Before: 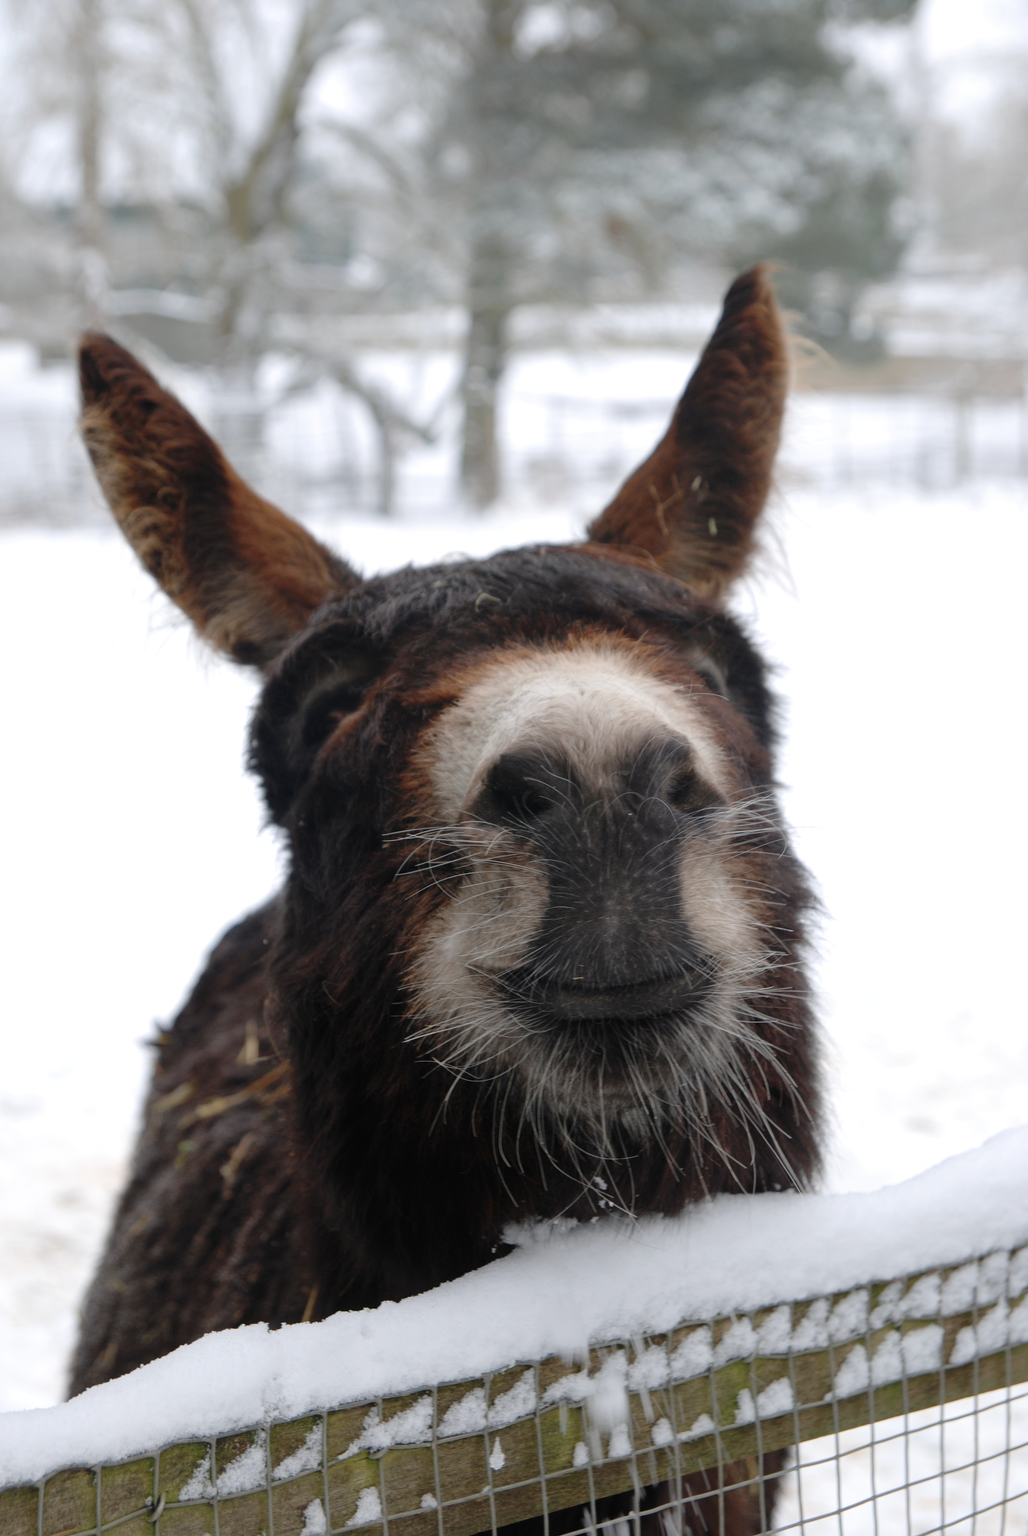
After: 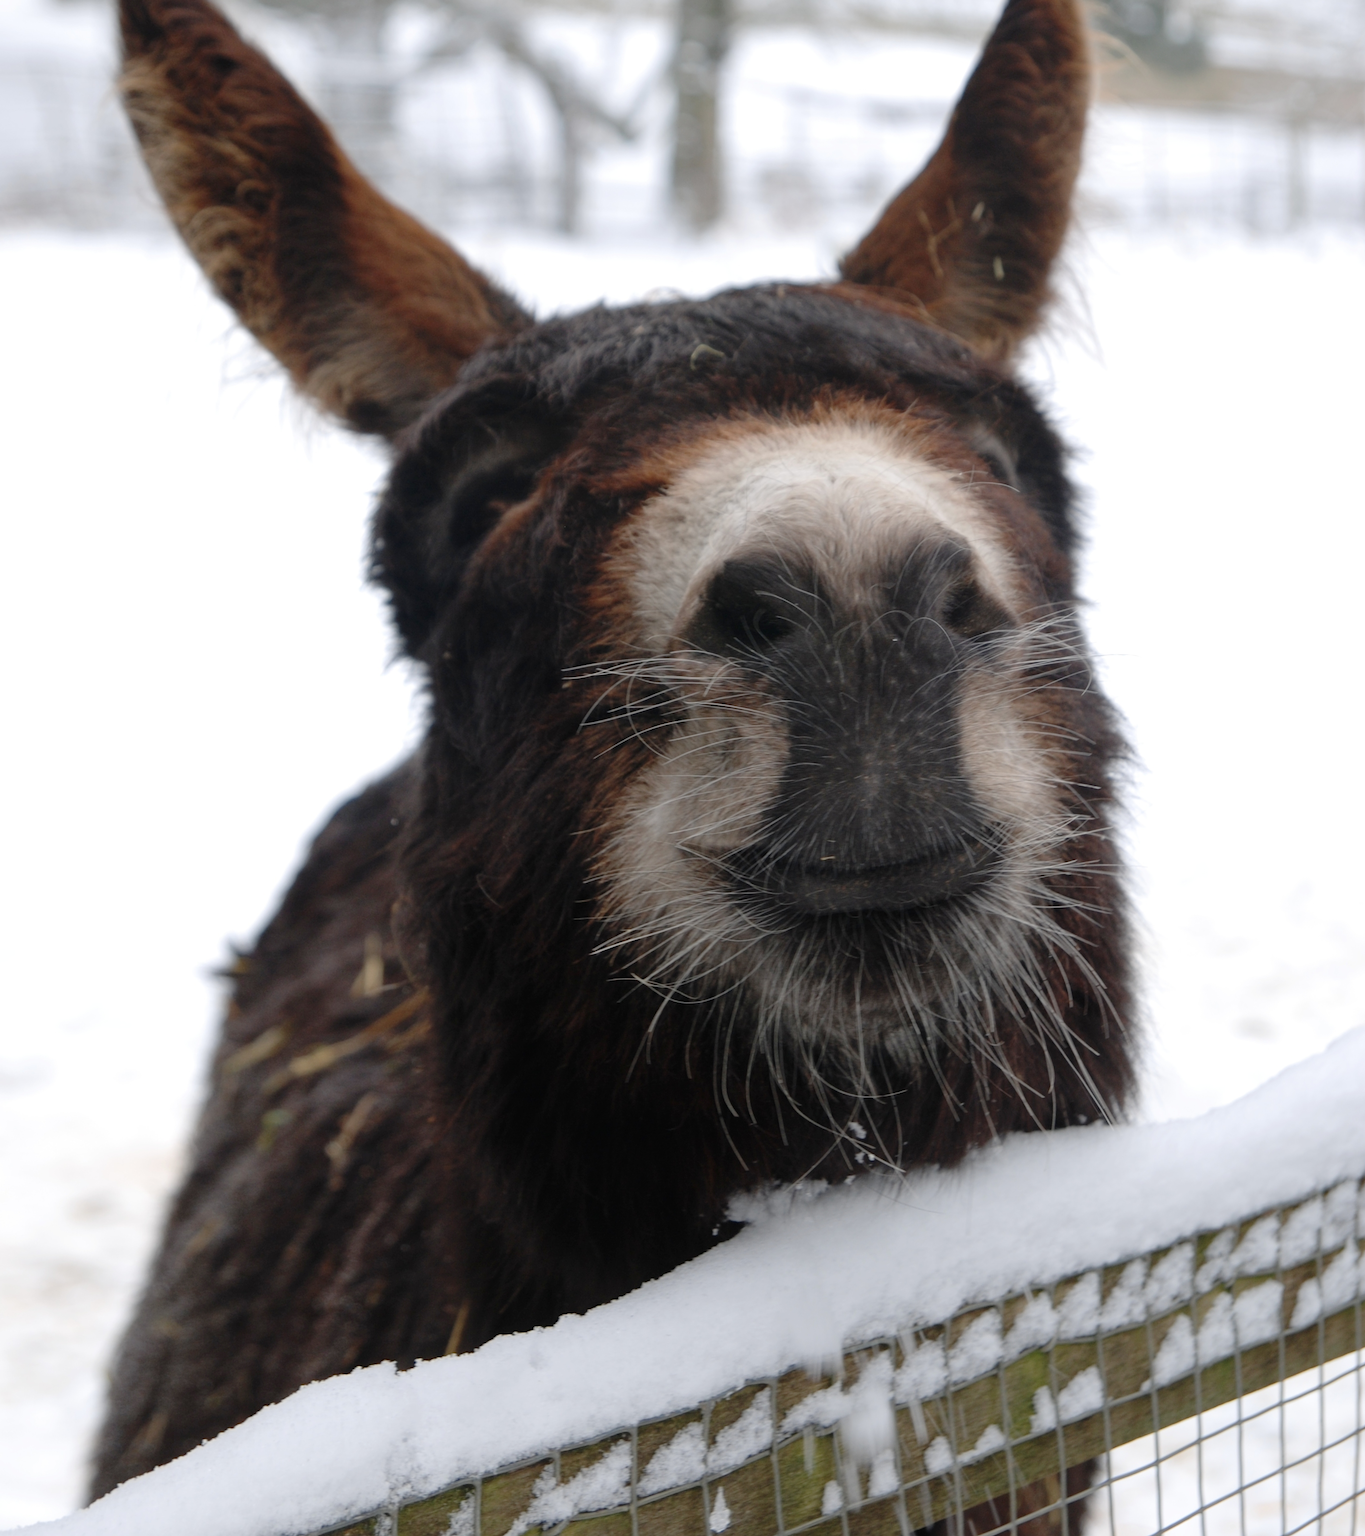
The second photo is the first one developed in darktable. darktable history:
crop and rotate: top 18.507%
rotate and perspective: rotation -0.013°, lens shift (vertical) -0.027, lens shift (horizontal) 0.178, crop left 0.016, crop right 0.989, crop top 0.082, crop bottom 0.918
